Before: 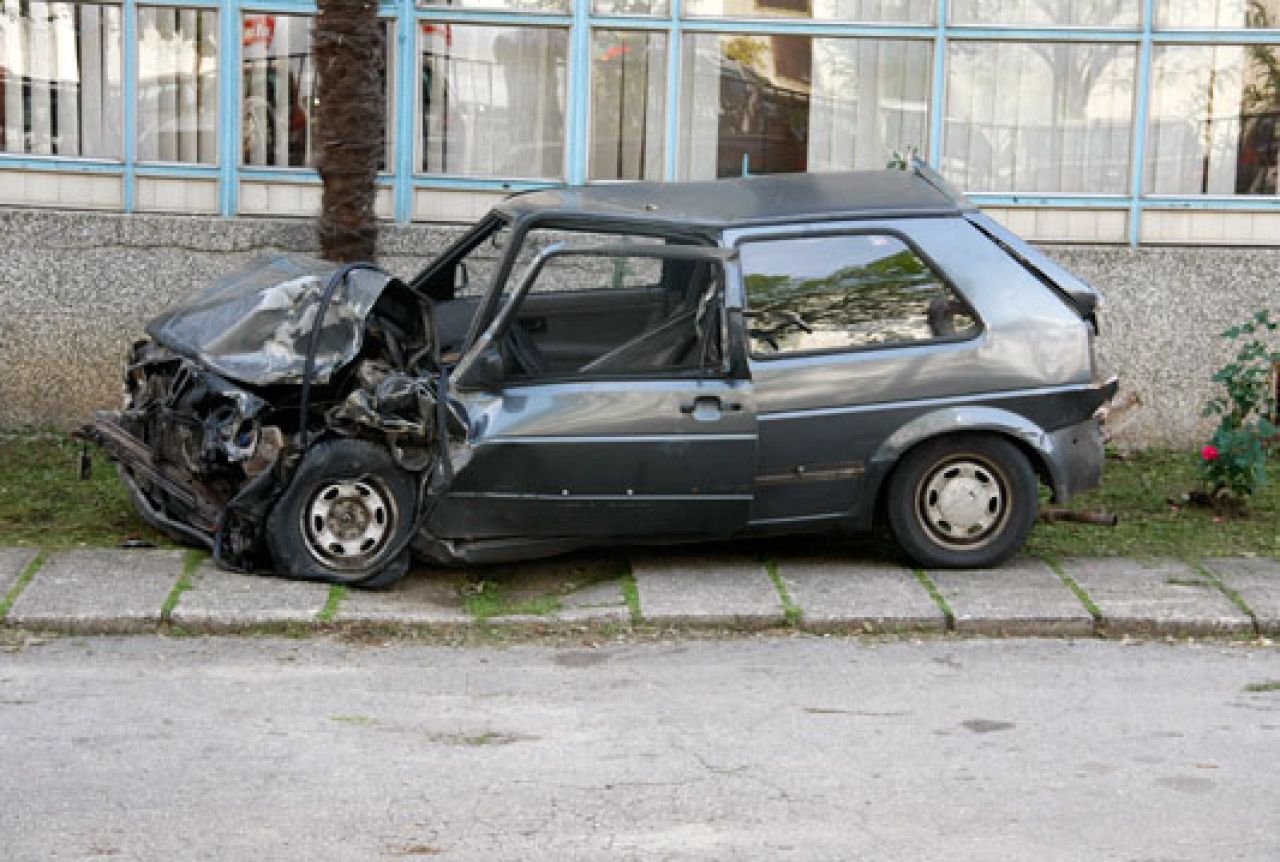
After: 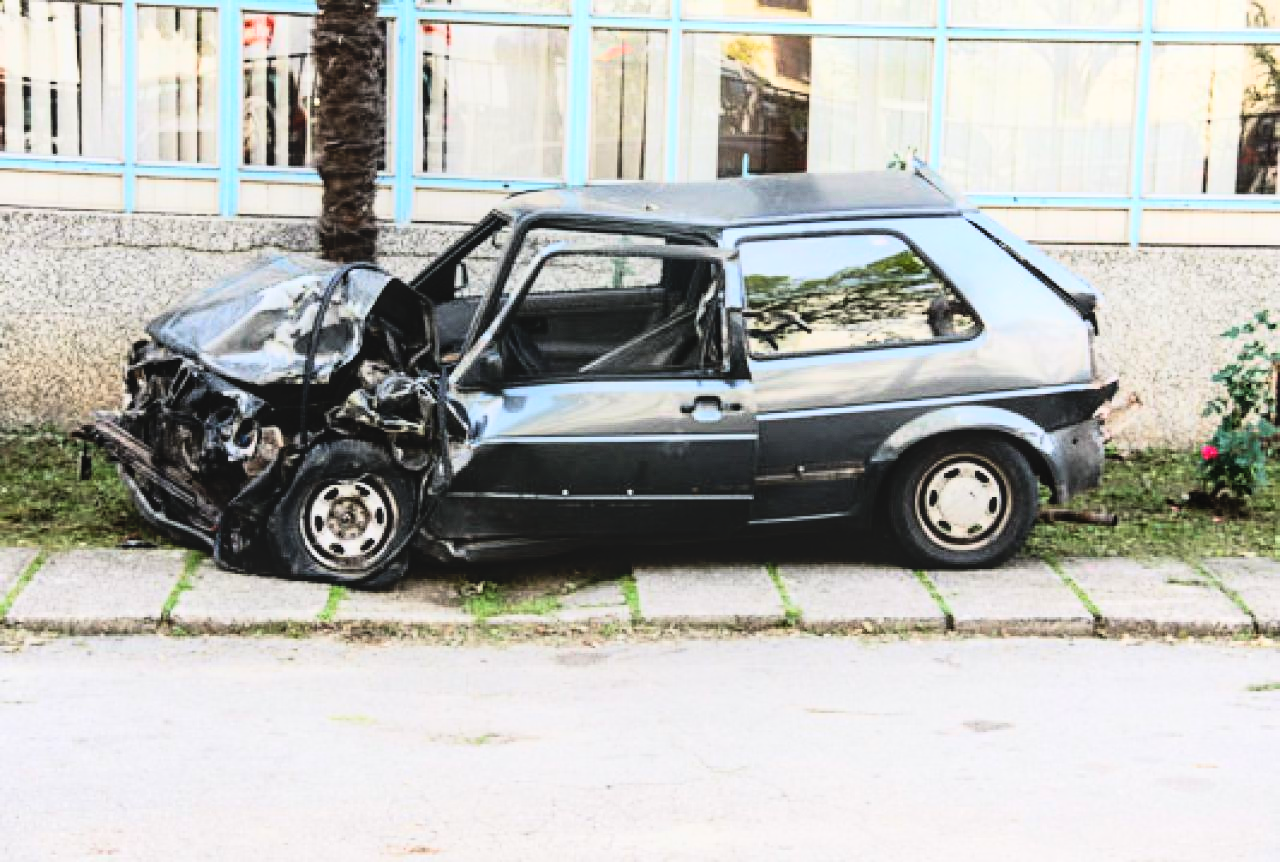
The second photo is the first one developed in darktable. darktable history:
local contrast: detail 110%
rgb curve: curves: ch0 [(0, 0) (0.21, 0.15) (0.24, 0.21) (0.5, 0.75) (0.75, 0.96) (0.89, 0.99) (1, 1)]; ch1 [(0, 0.02) (0.21, 0.13) (0.25, 0.2) (0.5, 0.67) (0.75, 0.9) (0.89, 0.97) (1, 1)]; ch2 [(0, 0.02) (0.21, 0.13) (0.25, 0.2) (0.5, 0.67) (0.75, 0.9) (0.89, 0.97) (1, 1)], compensate middle gray true
